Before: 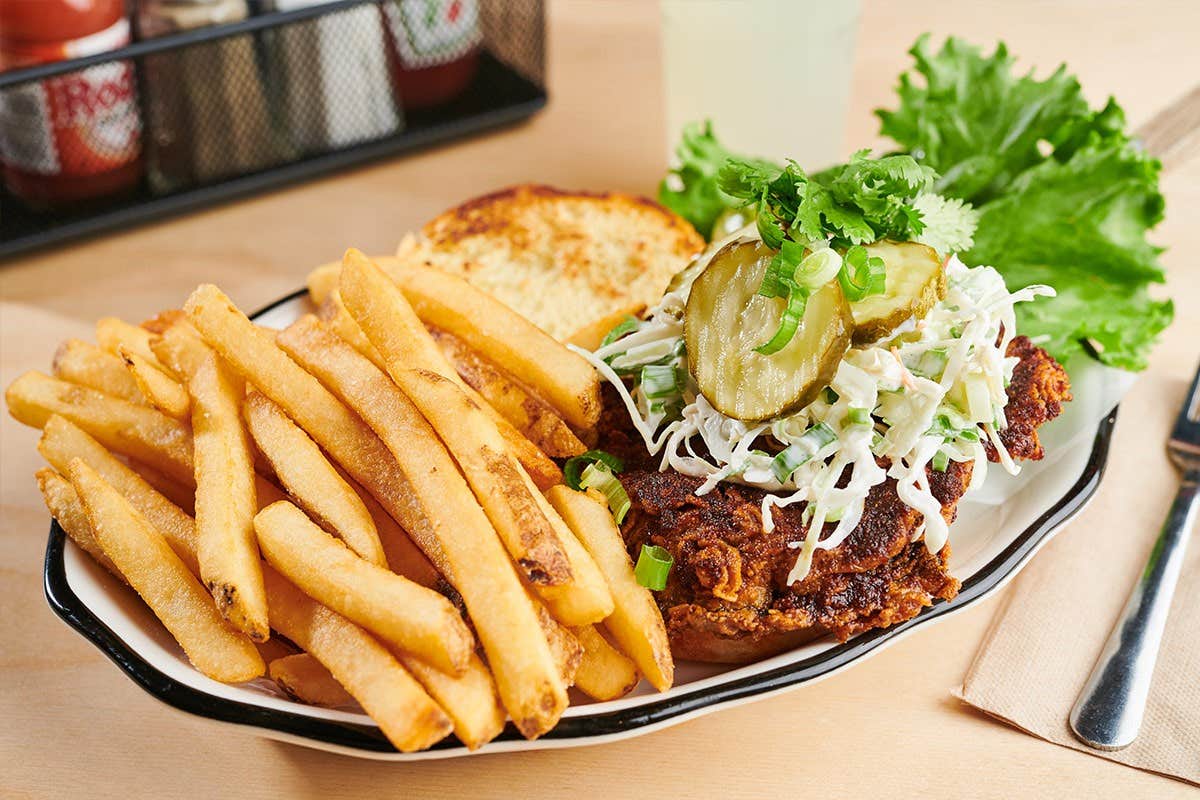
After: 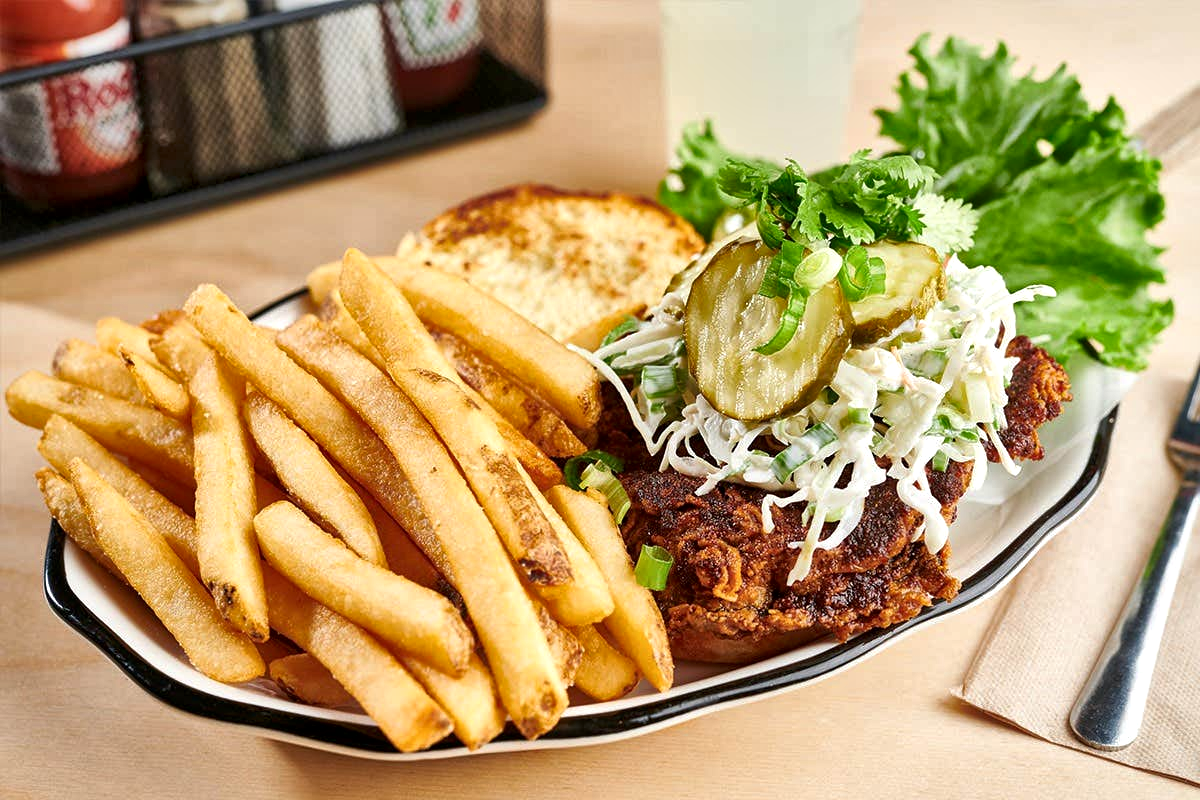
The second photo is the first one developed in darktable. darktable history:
local contrast: mode bilateral grid, contrast 19, coarseness 50, detail 178%, midtone range 0.2
